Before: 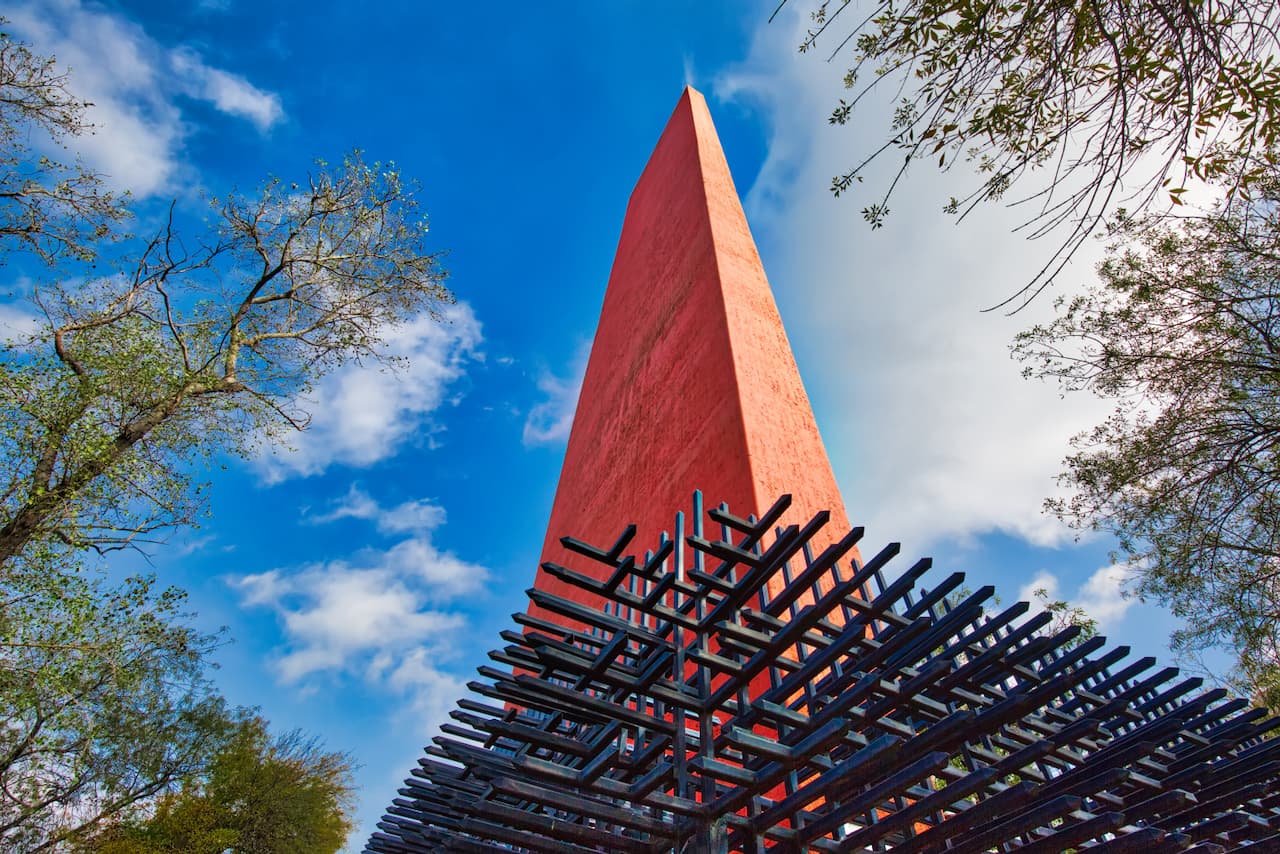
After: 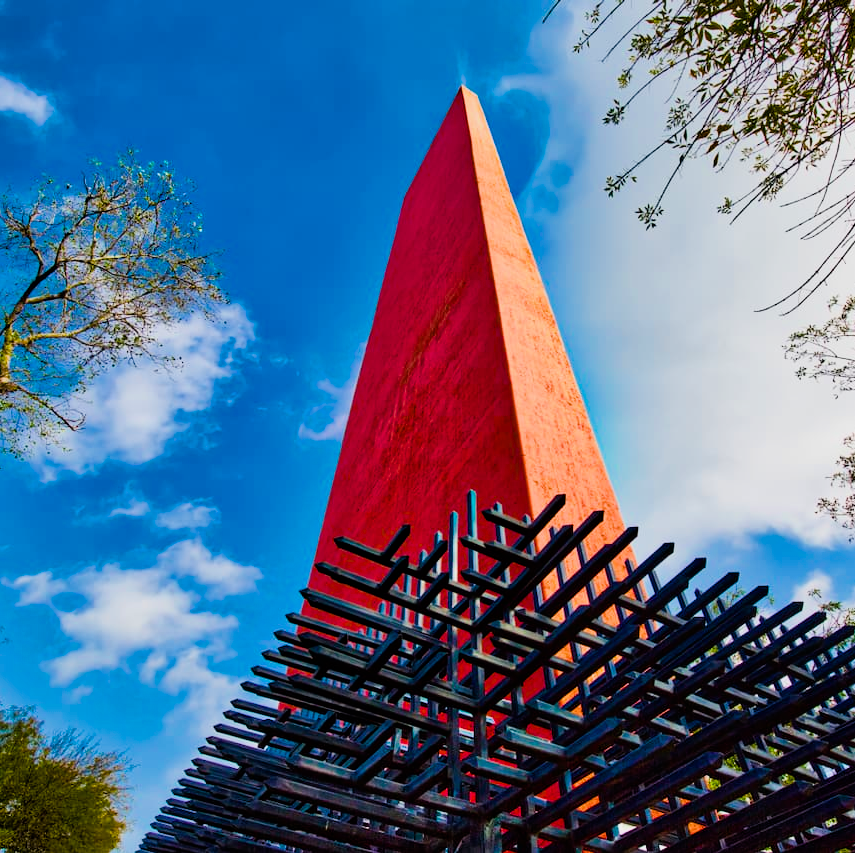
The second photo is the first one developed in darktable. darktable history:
crop and rotate: left 17.732%, right 15.423%
white balance: red 1, blue 1
filmic rgb: black relative exposure -7.65 EV, white relative exposure 4.56 EV, hardness 3.61
color balance rgb: linear chroma grading › global chroma 9%, perceptual saturation grading › global saturation 36%, perceptual saturation grading › shadows 35%, perceptual brilliance grading › global brilliance 21.21%, perceptual brilliance grading › shadows -35%, global vibrance 21.21%
